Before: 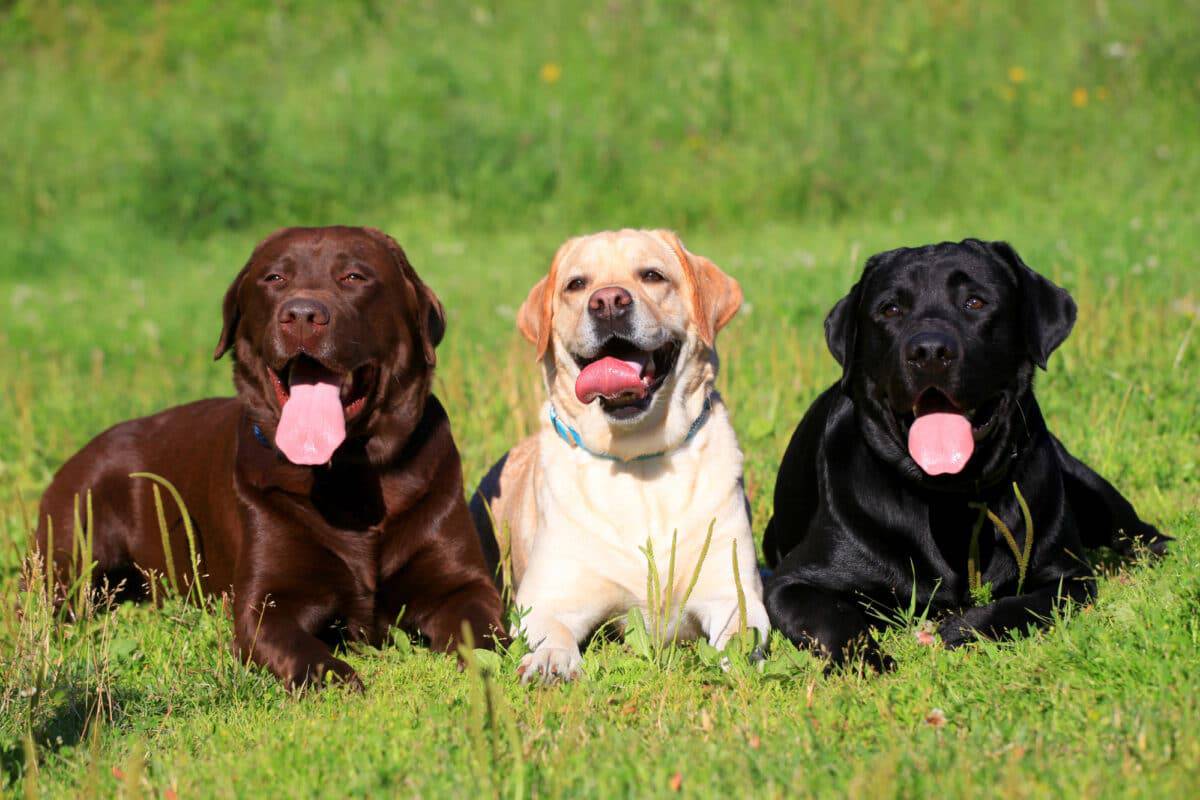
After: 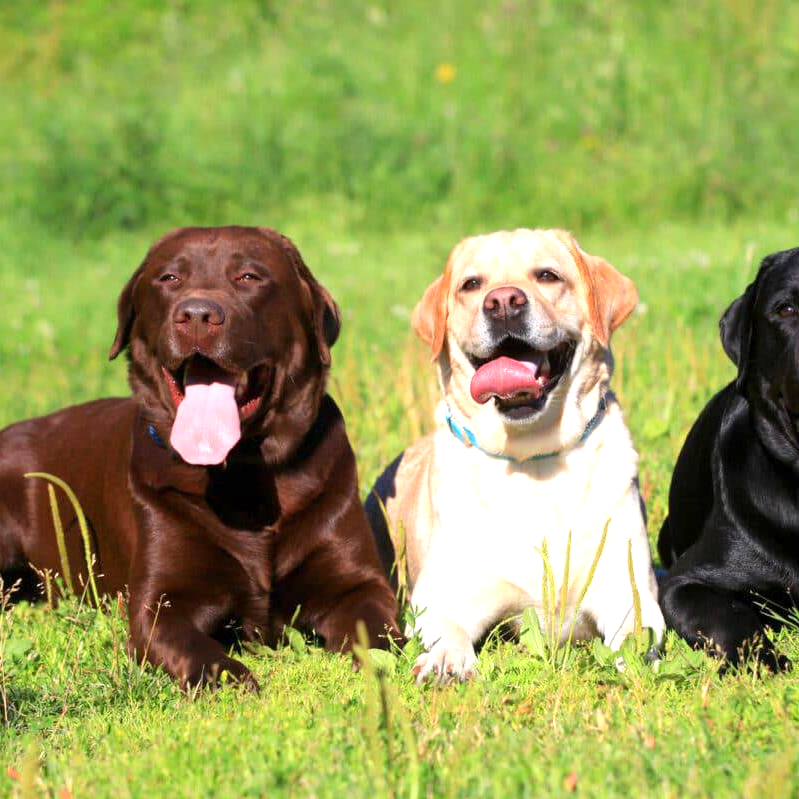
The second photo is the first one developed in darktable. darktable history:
crop and rotate: left 8.786%, right 24.548%
exposure: exposure 0.6 EV, compensate highlight preservation false
